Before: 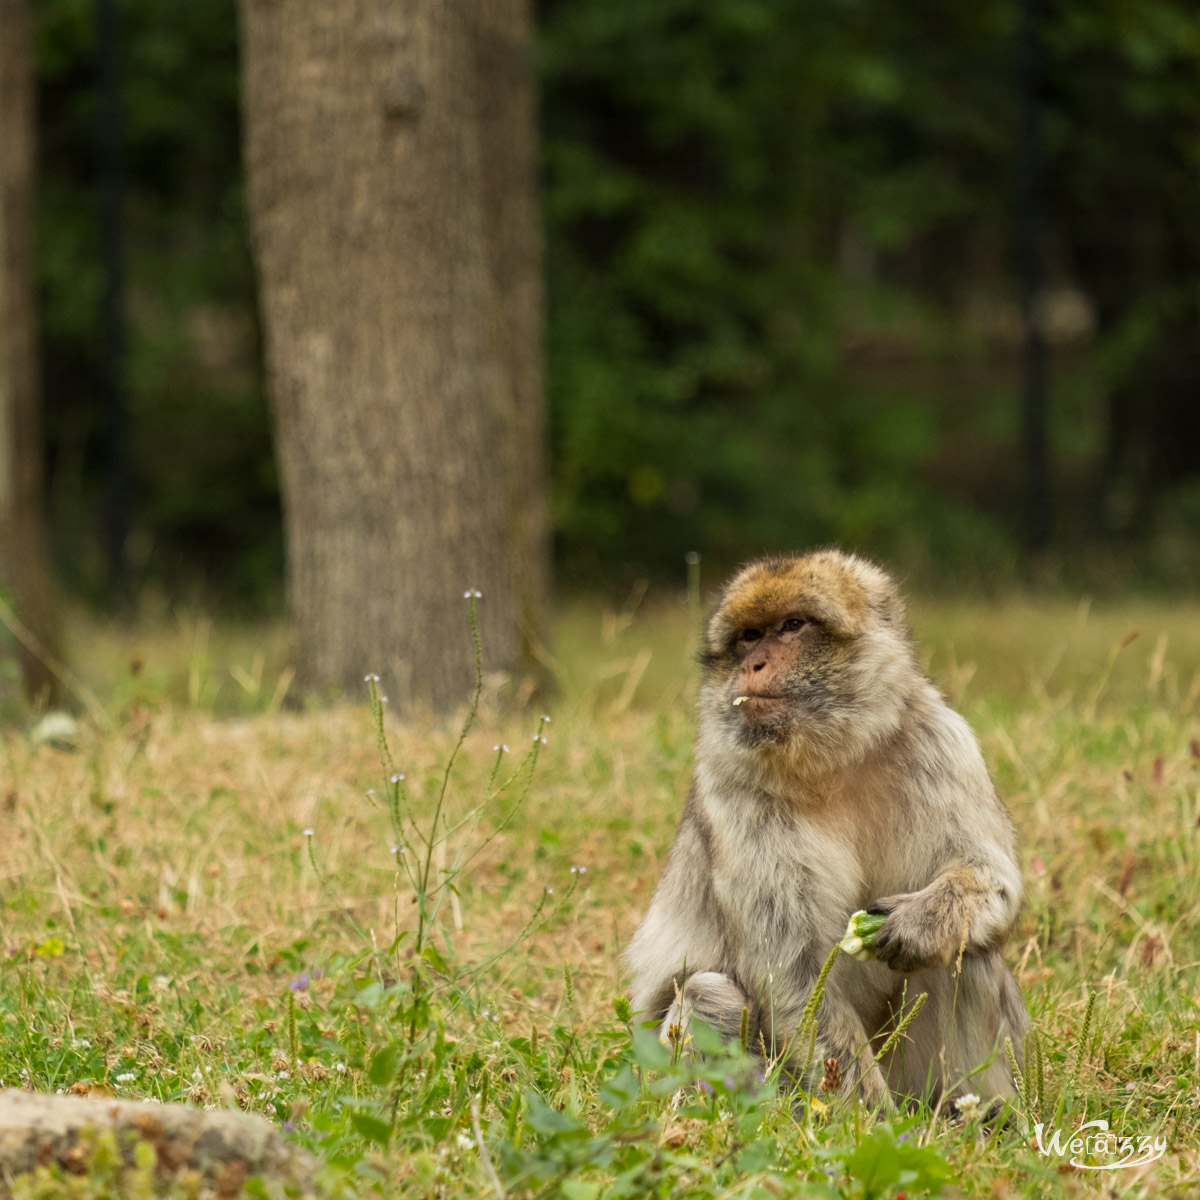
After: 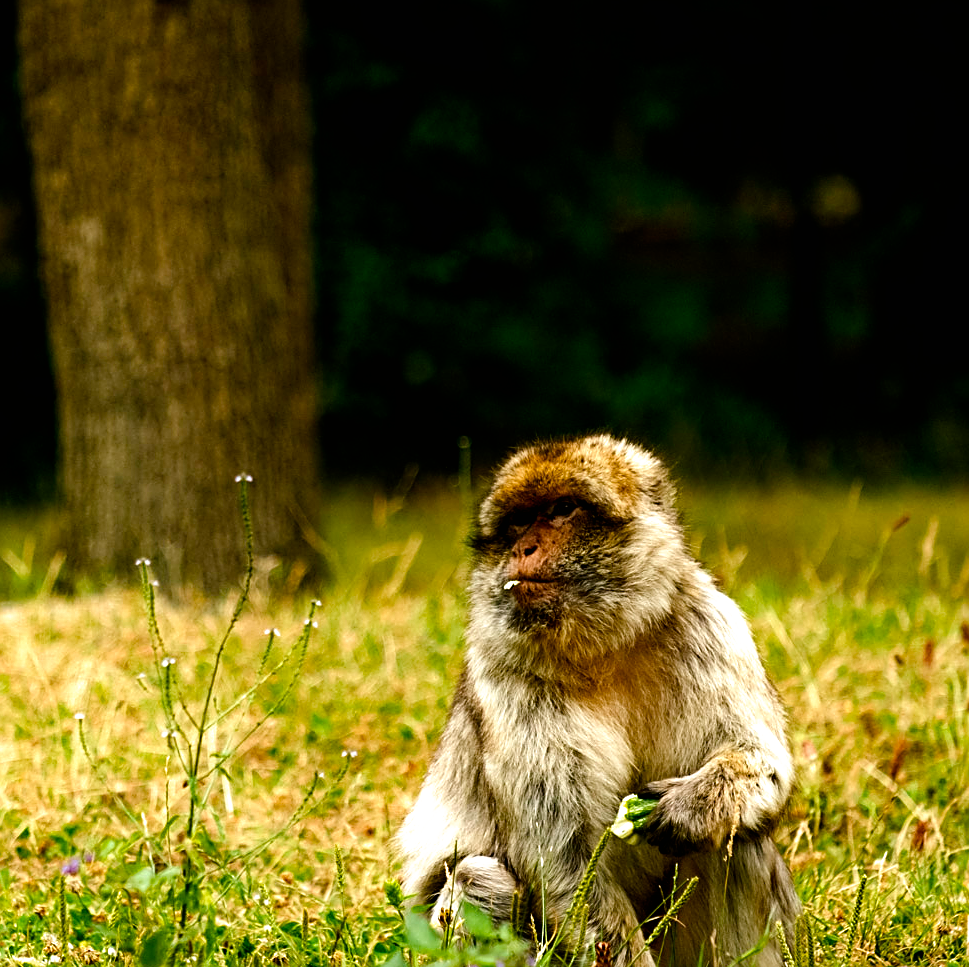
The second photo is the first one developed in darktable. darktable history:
filmic rgb: black relative exposure -8.26 EV, white relative exposure 2.2 EV, threshold 5.99 EV, hardness 7.06, latitude 85.86%, contrast 1.691, highlights saturation mix -4.48%, shadows ↔ highlights balance -2.69%, preserve chrominance no, color science v5 (2021), contrast in shadows safe, contrast in highlights safe, enable highlight reconstruction true
color balance rgb: shadows lift › luminance -7.811%, shadows lift › chroma 2.159%, shadows lift › hue 166.18°, linear chroma grading › global chroma 14.938%, perceptual saturation grading › global saturation 20%, perceptual saturation grading › highlights -50.381%, perceptual saturation grading › shadows 30.321%, global vibrance 14.758%
haze removal: compatibility mode true, adaptive false
exposure: exposure -0.153 EV, compensate highlight preservation false
tone equalizer: -8 EV -0.001 EV, -7 EV 0.001 EV, -6 EV -0.002 EV, -5 EV -0.005 EV, -4 EV -0.064 EV, -3 EV -0.208 EV, -2 EV -0.291 EV, -1 EV 0.09 EV, +0 EV 0.33 EV
crop: left 19.166%, top 9.708%, right 0.001%, bottom 9.653%
sharpen: on, module defaults
